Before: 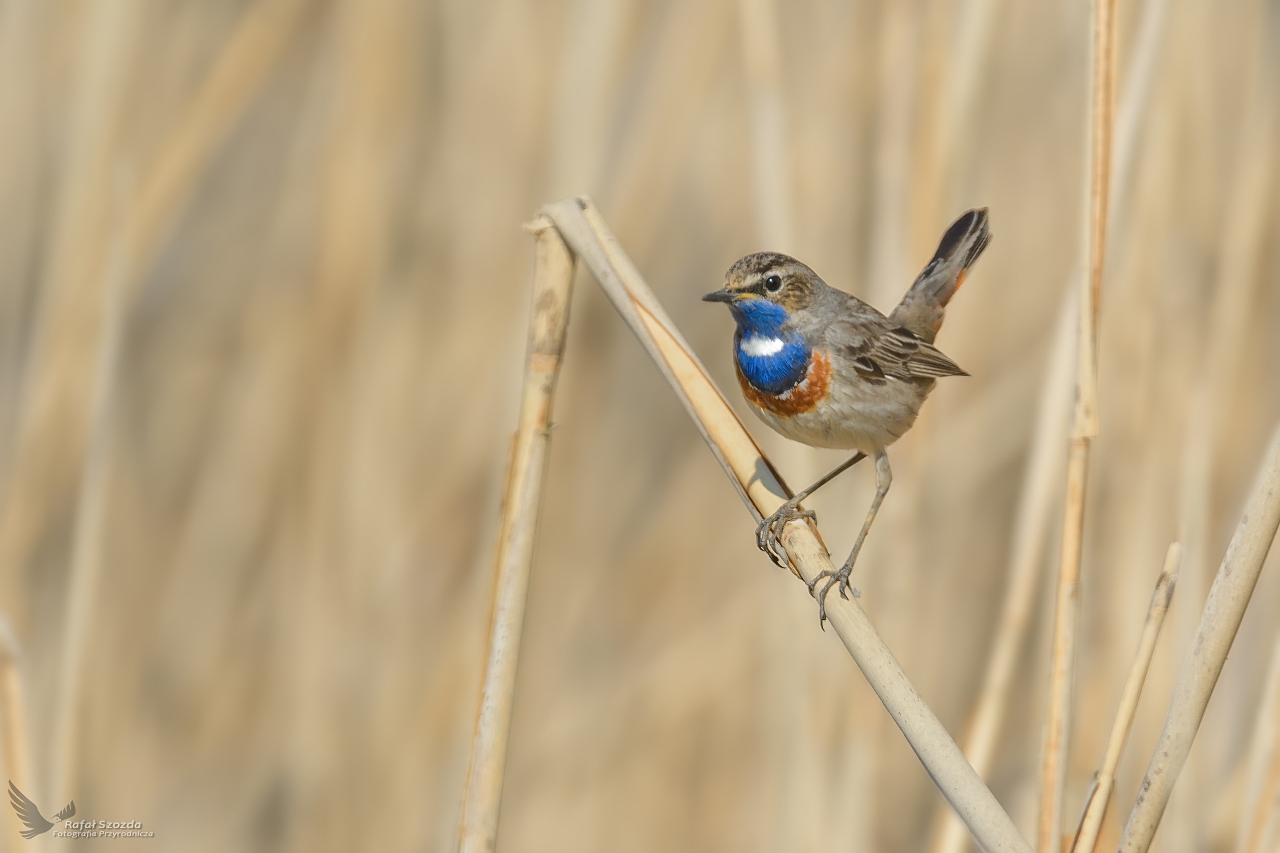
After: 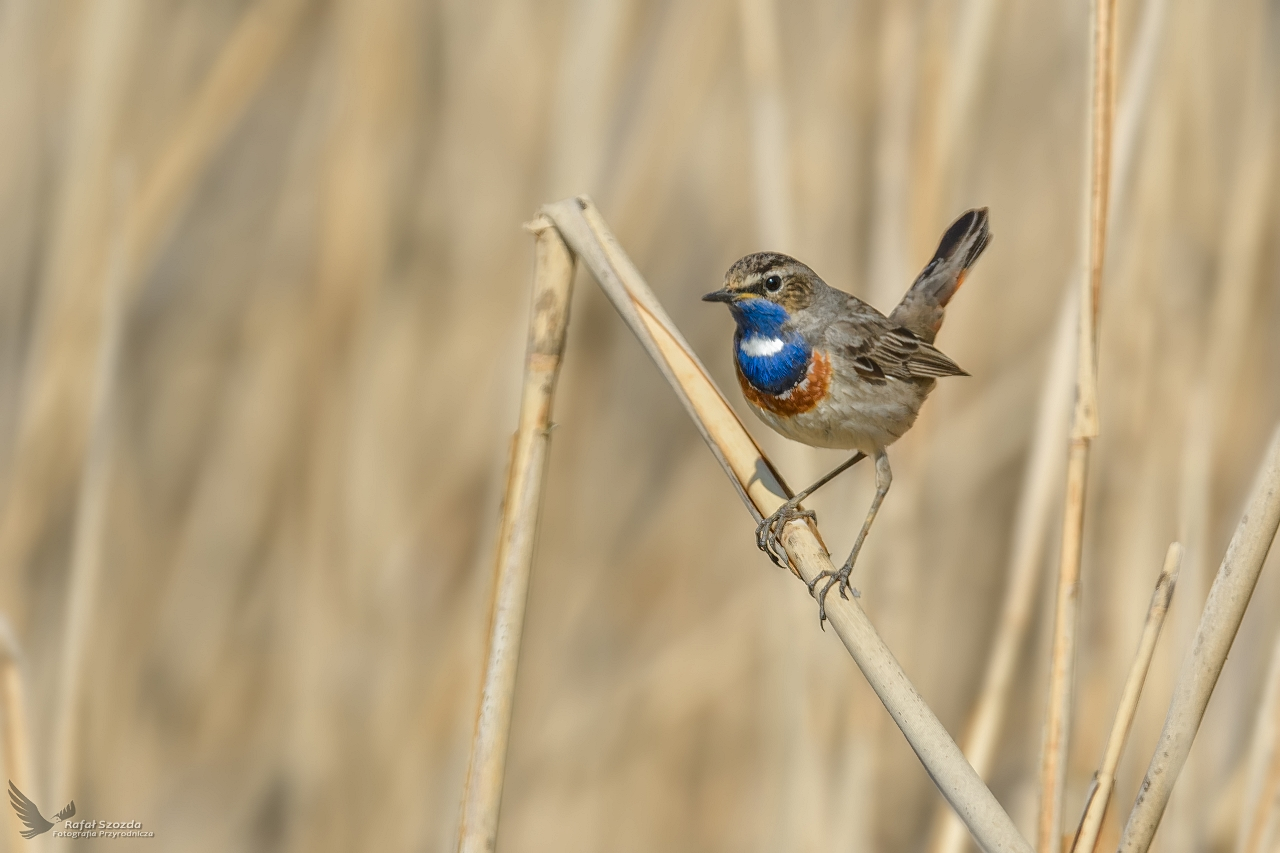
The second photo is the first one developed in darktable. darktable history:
shadows and highlights: shadows 36.14, highlights -27.75, soften with gaussian
local contrast: on, module defaults
